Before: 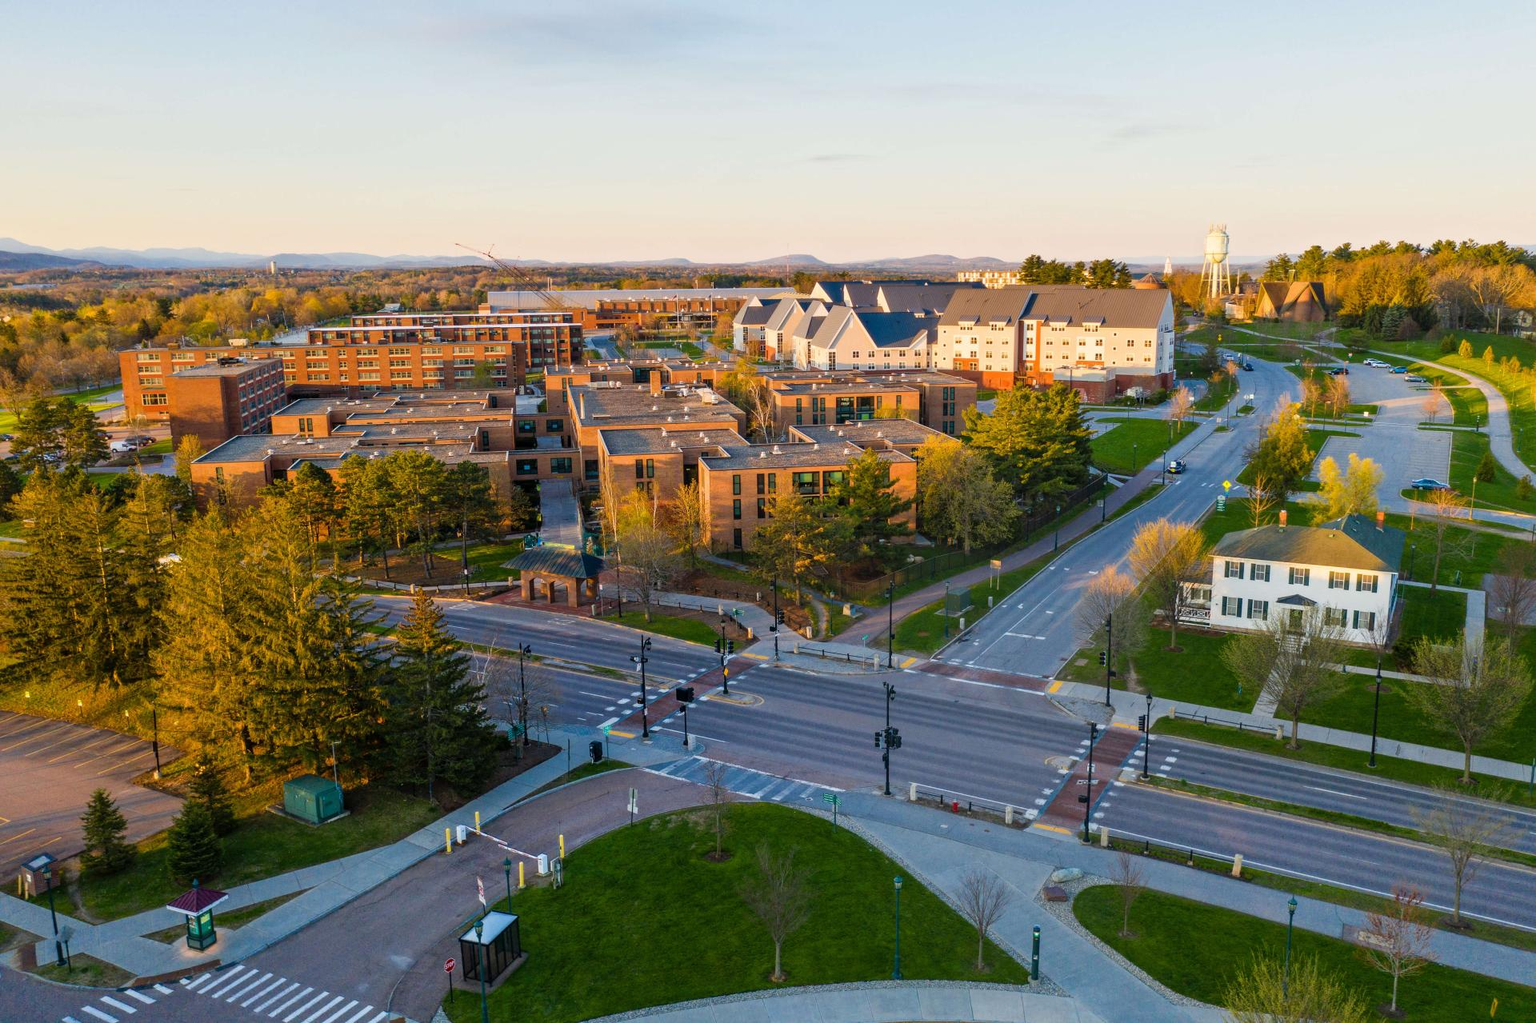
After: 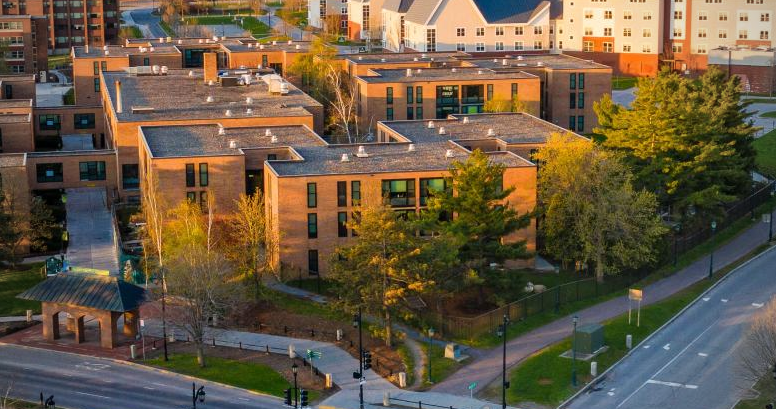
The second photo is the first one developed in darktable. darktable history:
vignetting: fall-off start 74.49%, fall-off radius 65.9%, brightness -0.628, saturation -0.68
crop: left 31.751%, top 32.172%, right 27.8%, bottom 35.83%
